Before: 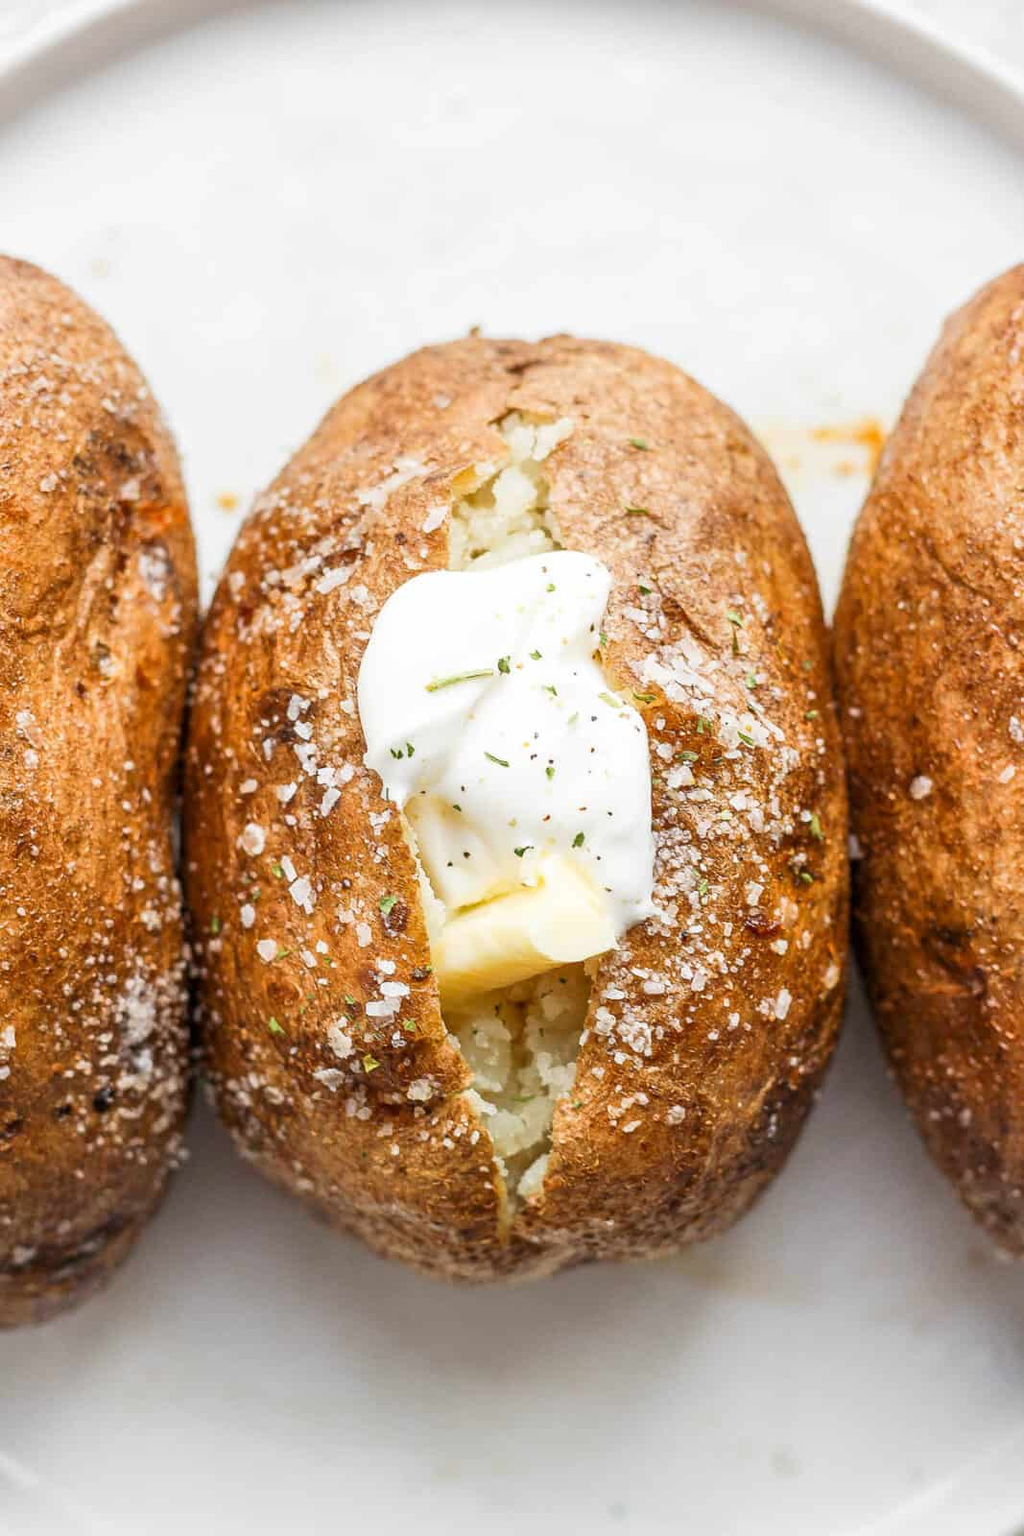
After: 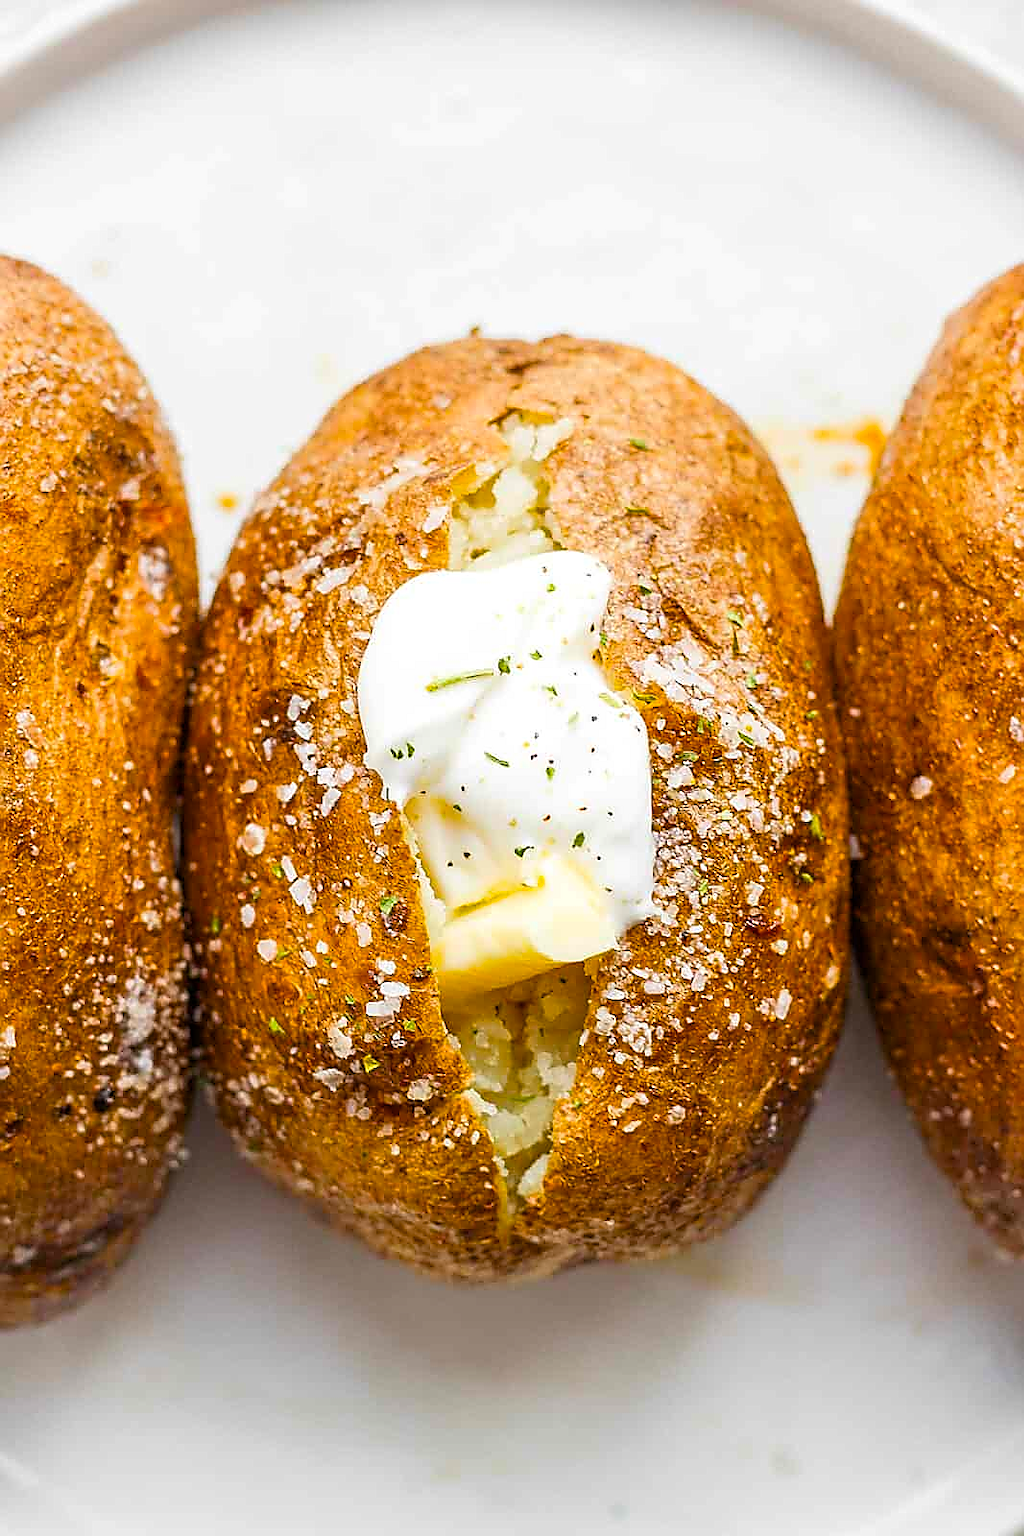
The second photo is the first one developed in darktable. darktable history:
color balance rgb: linear chroma grading › global chroma 15%, perceptual saturation grading › global saturation 30%
sharpen: radius 1.4, amount 1.25, threshold 0.7
exposure: exposure 0.02 EV, compensate highlight preservation false
